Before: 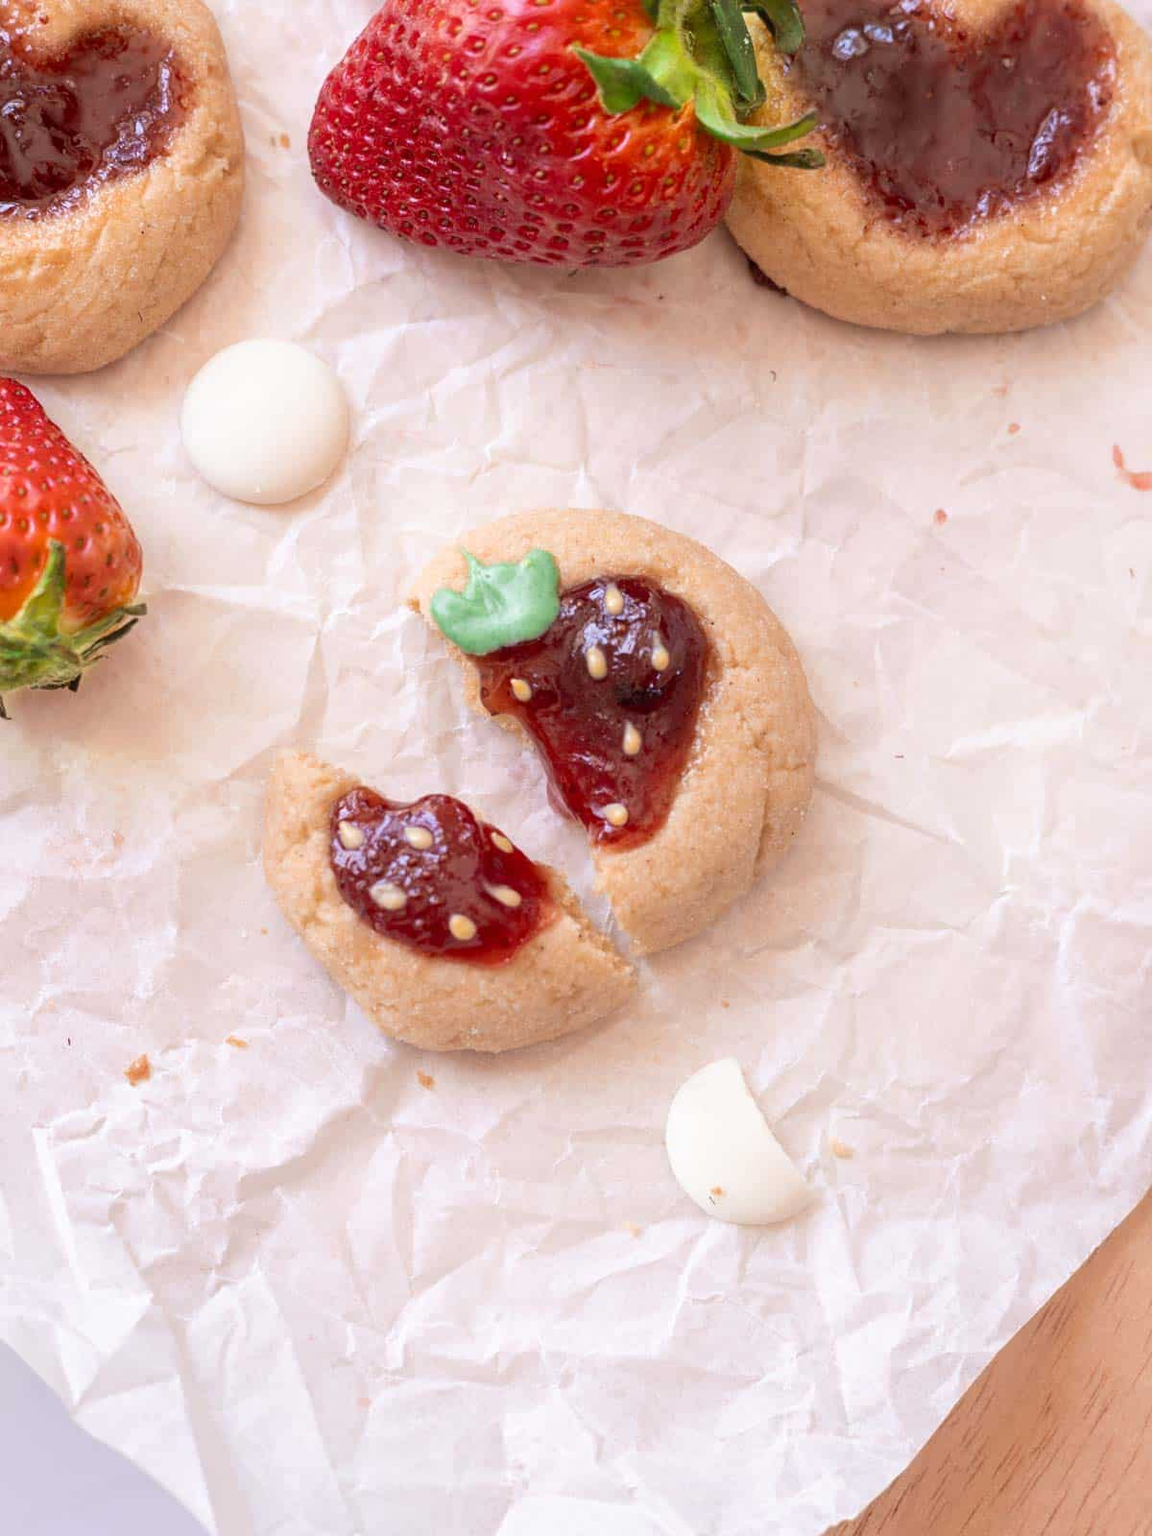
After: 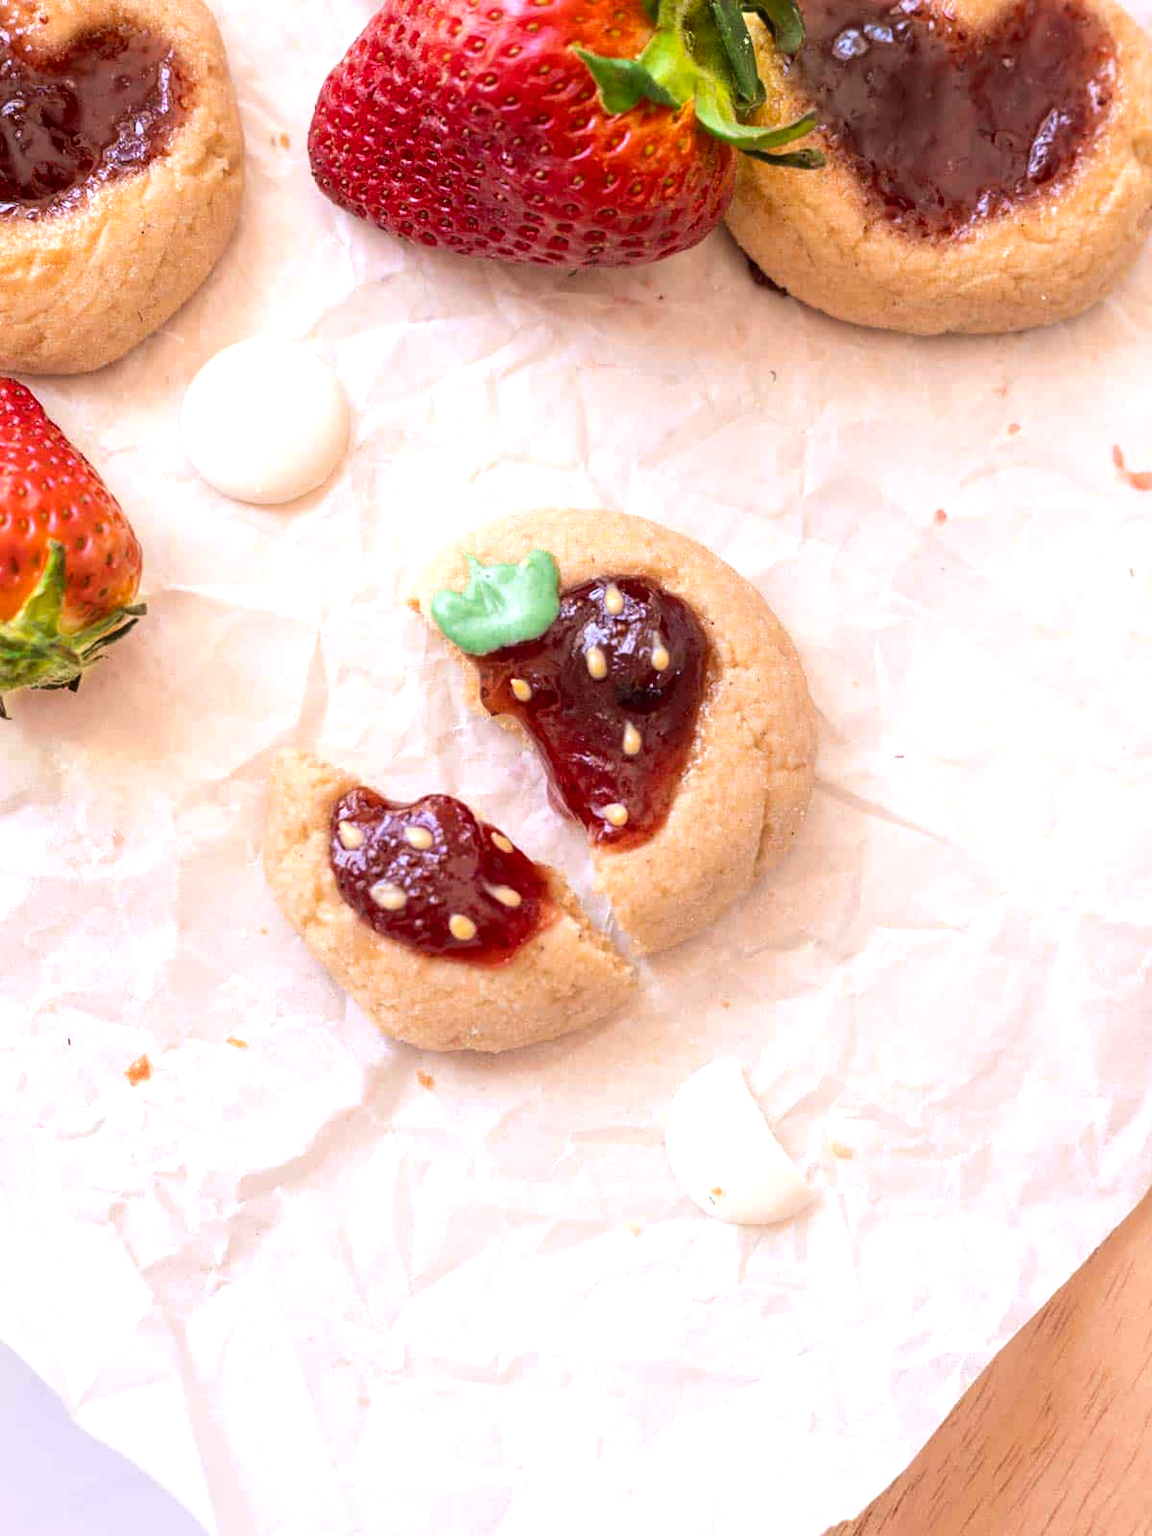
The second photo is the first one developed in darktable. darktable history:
tone equalizer: -8 EV -0.447 EV, -7 EV -0.428 EV, -6 EV -0.313 EV, -5 EV -0.193 EV, -3 EV 0.249 EV, -2 EV 0.346 EV, -1 EV 0.411 EV, +0 EV 0.403 EV, edges refinement/feathering 500, mask exposure compensation -1.57 EV, preserve details no
color balance rgb: power › hue 71.5°, perceptual saturation grading › global saturation 6.088%, global vibrance 20%
